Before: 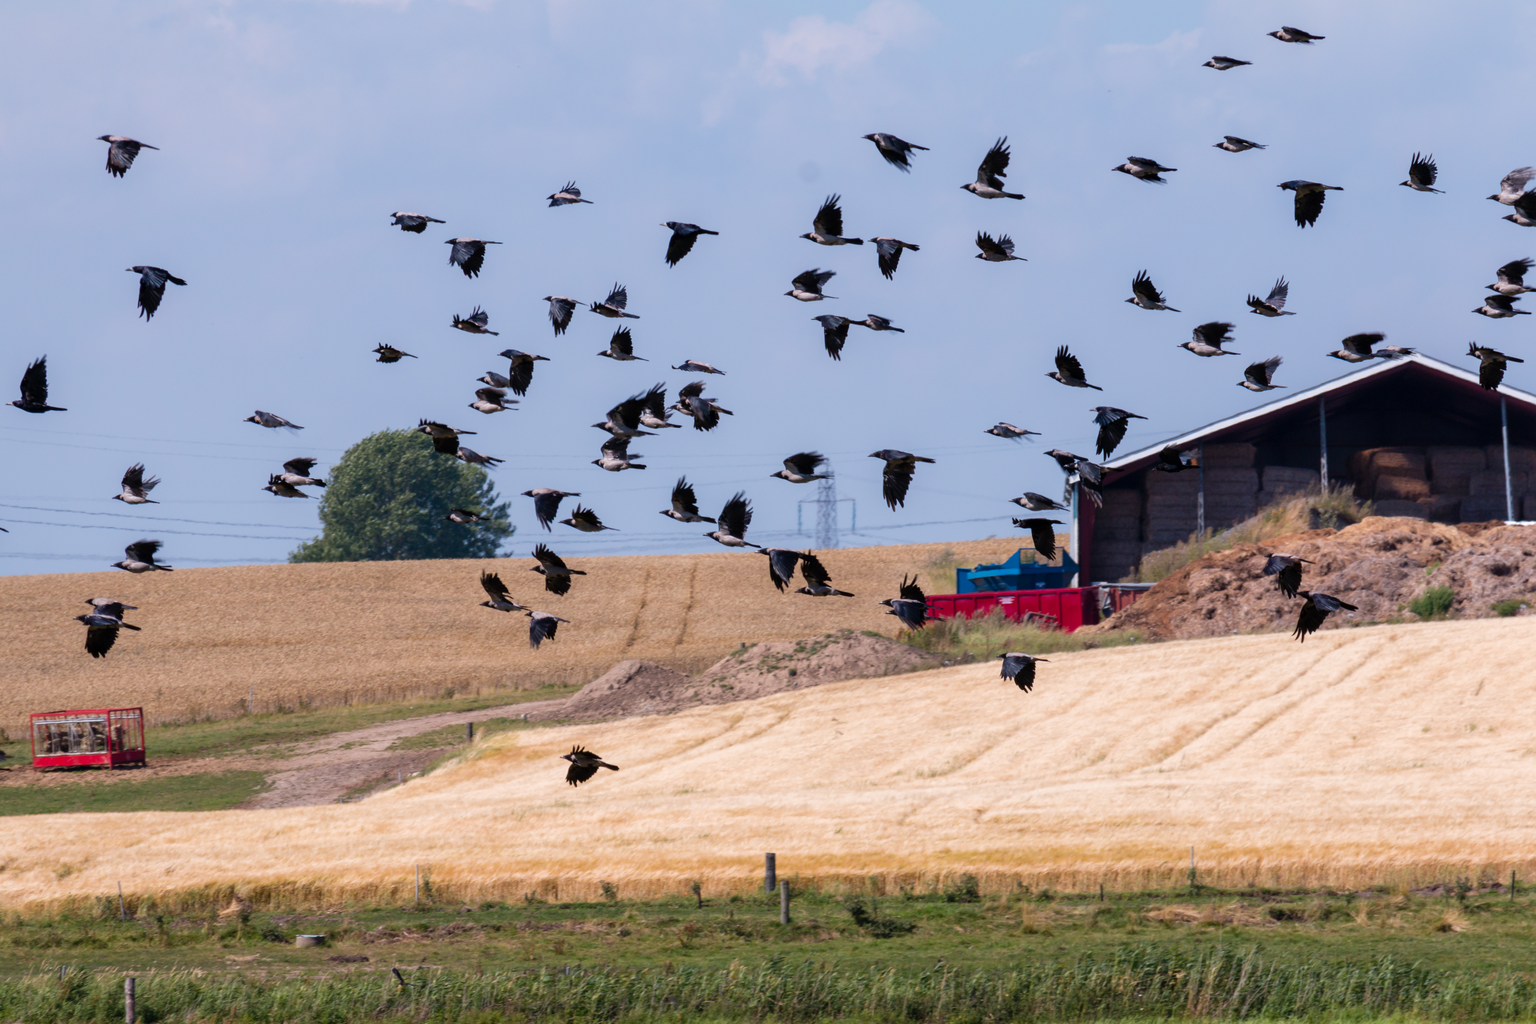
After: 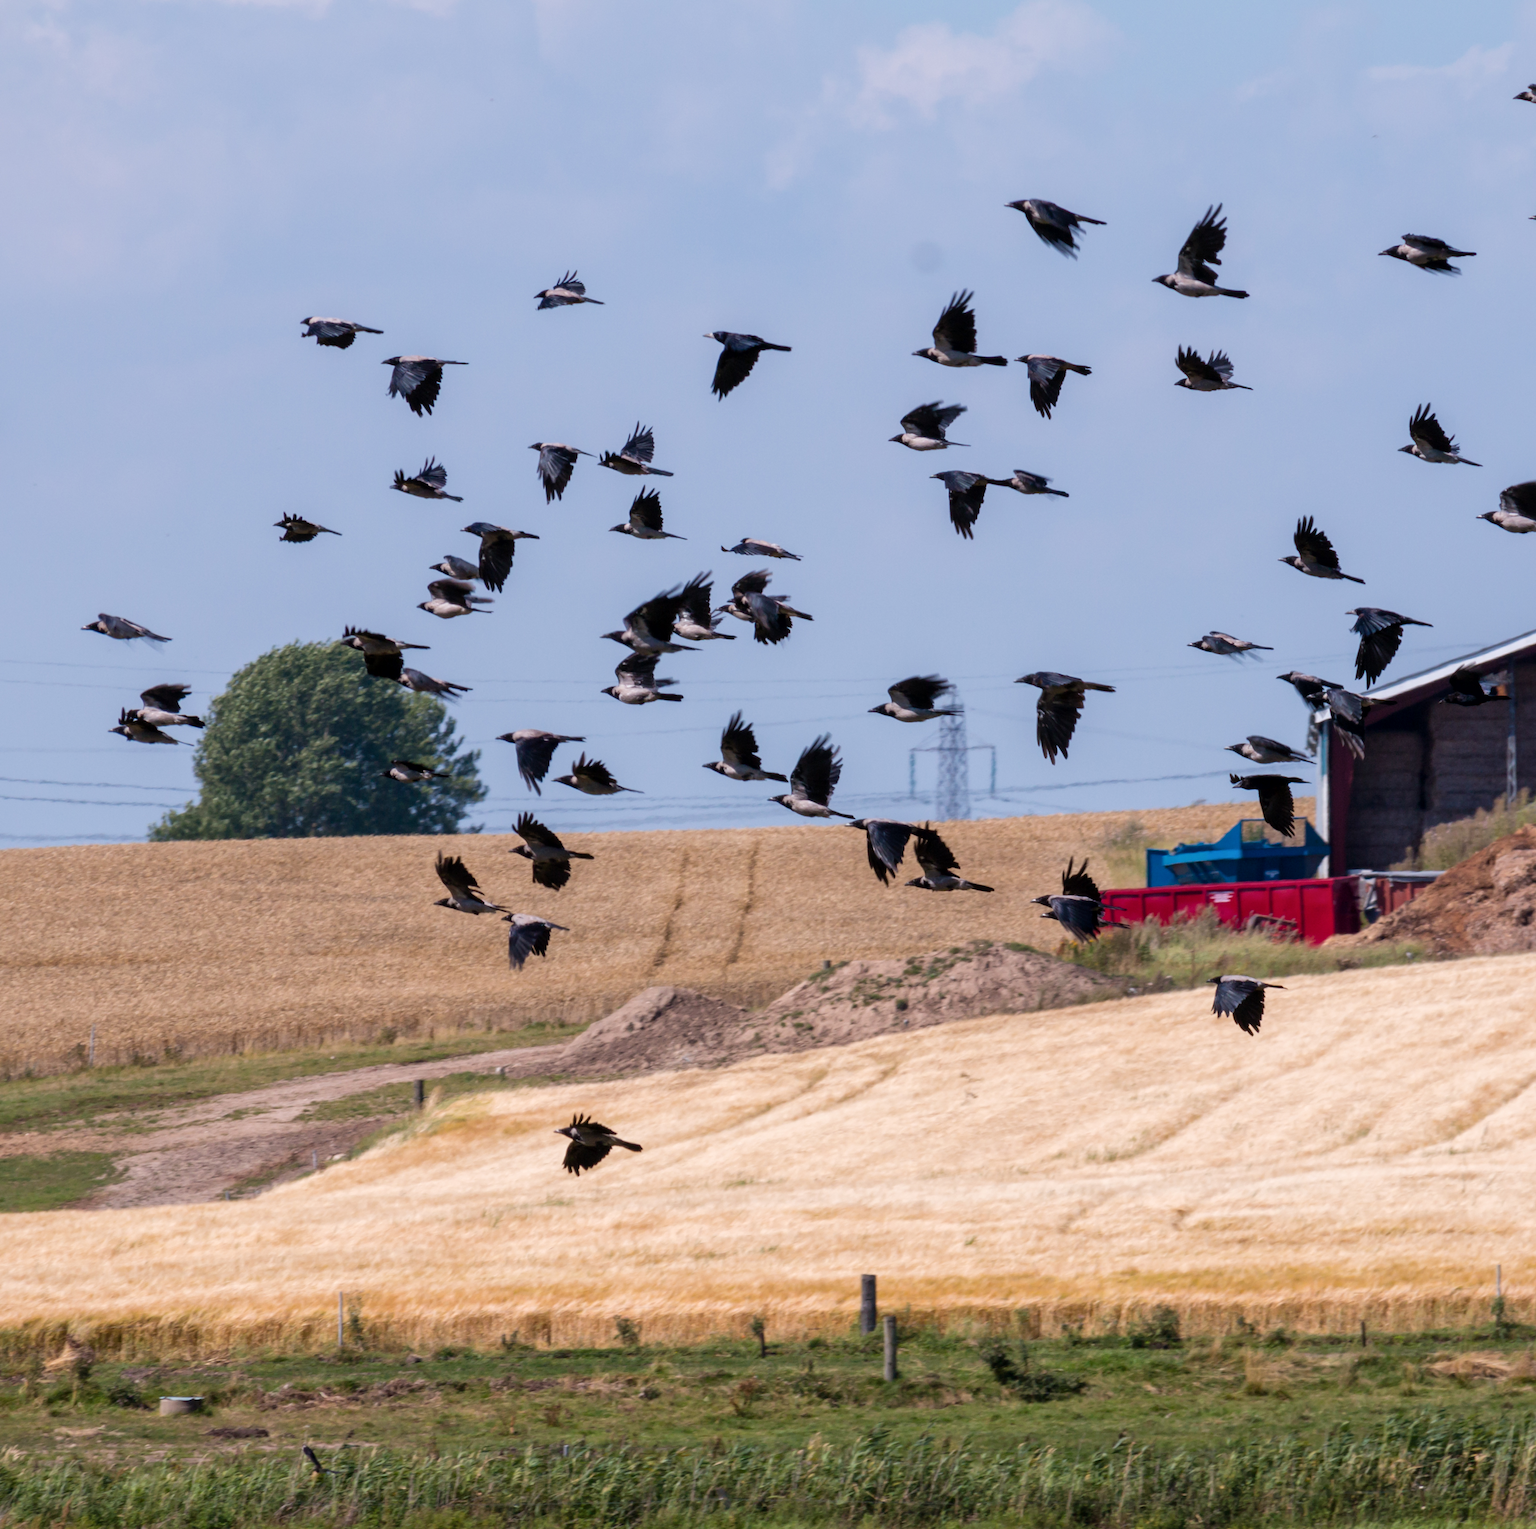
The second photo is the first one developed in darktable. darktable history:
local contrast: mode bilateral grid, contrast 20, coarseness 50, detail 119%, midtone range 0.2
crop and rotate: left 12.331%, right 20.732%
